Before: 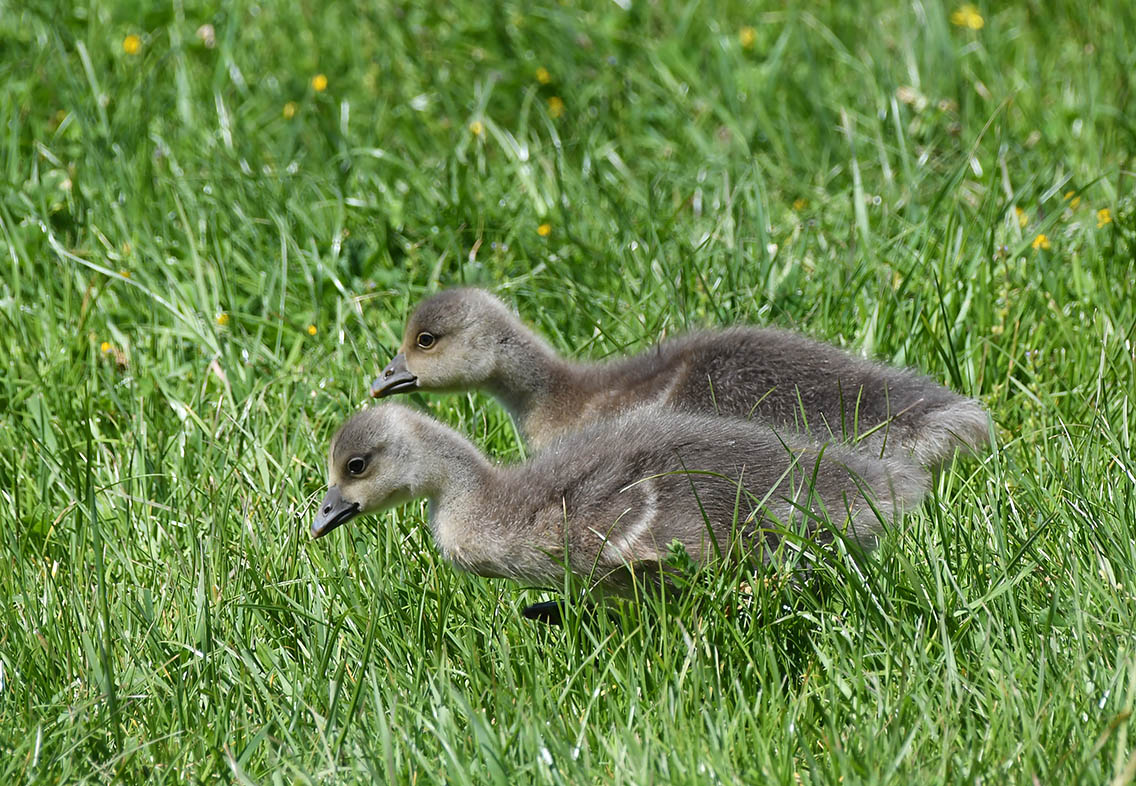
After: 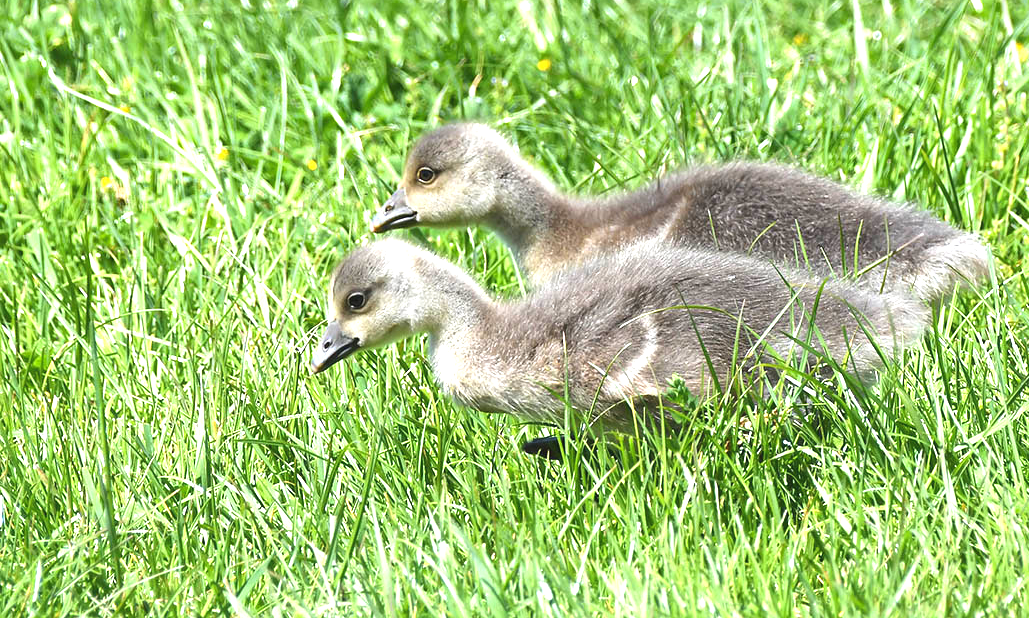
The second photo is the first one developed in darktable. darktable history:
crop: top 21.074%, right 9.374%, bottom 0.253%
exposure: black level correction -0.002, exposure 1.344 EV, compensate highlight preservation false
color balance rgb: perceptual saturation grading › global saturation 0.335%, global vibrance 10.028%
